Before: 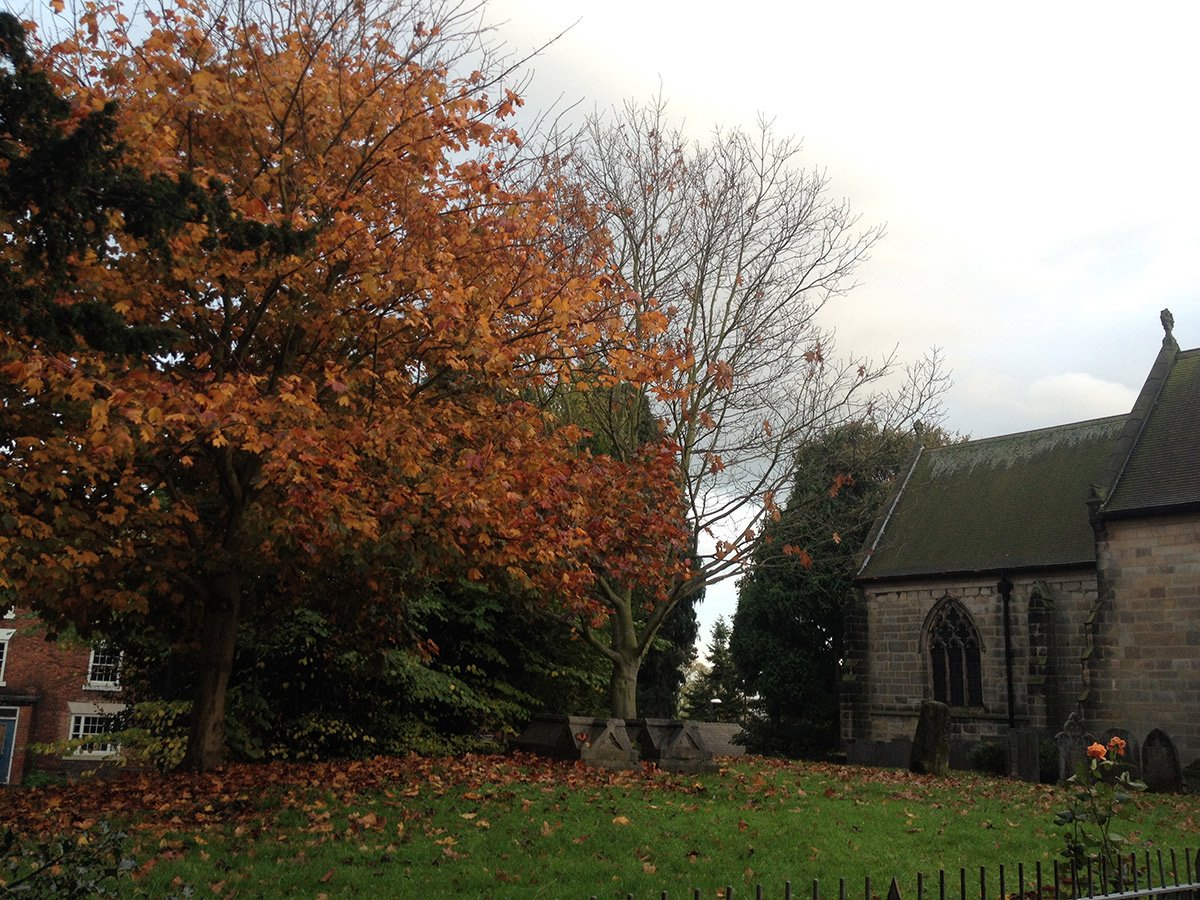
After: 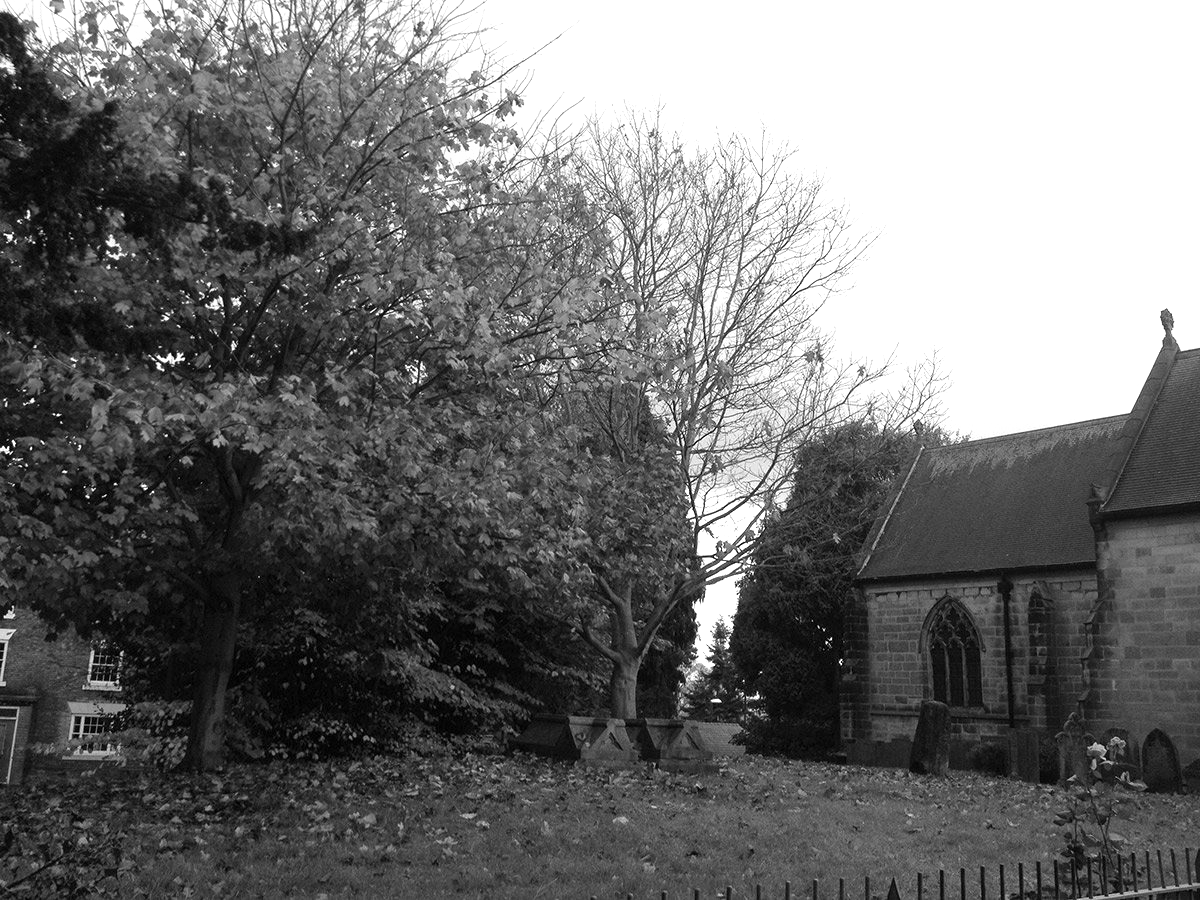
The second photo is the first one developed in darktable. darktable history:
exposure: exposure 0.6 EV, compensate highlight preservation false
monochrome: on, module defaults
velvia: strength 15%
